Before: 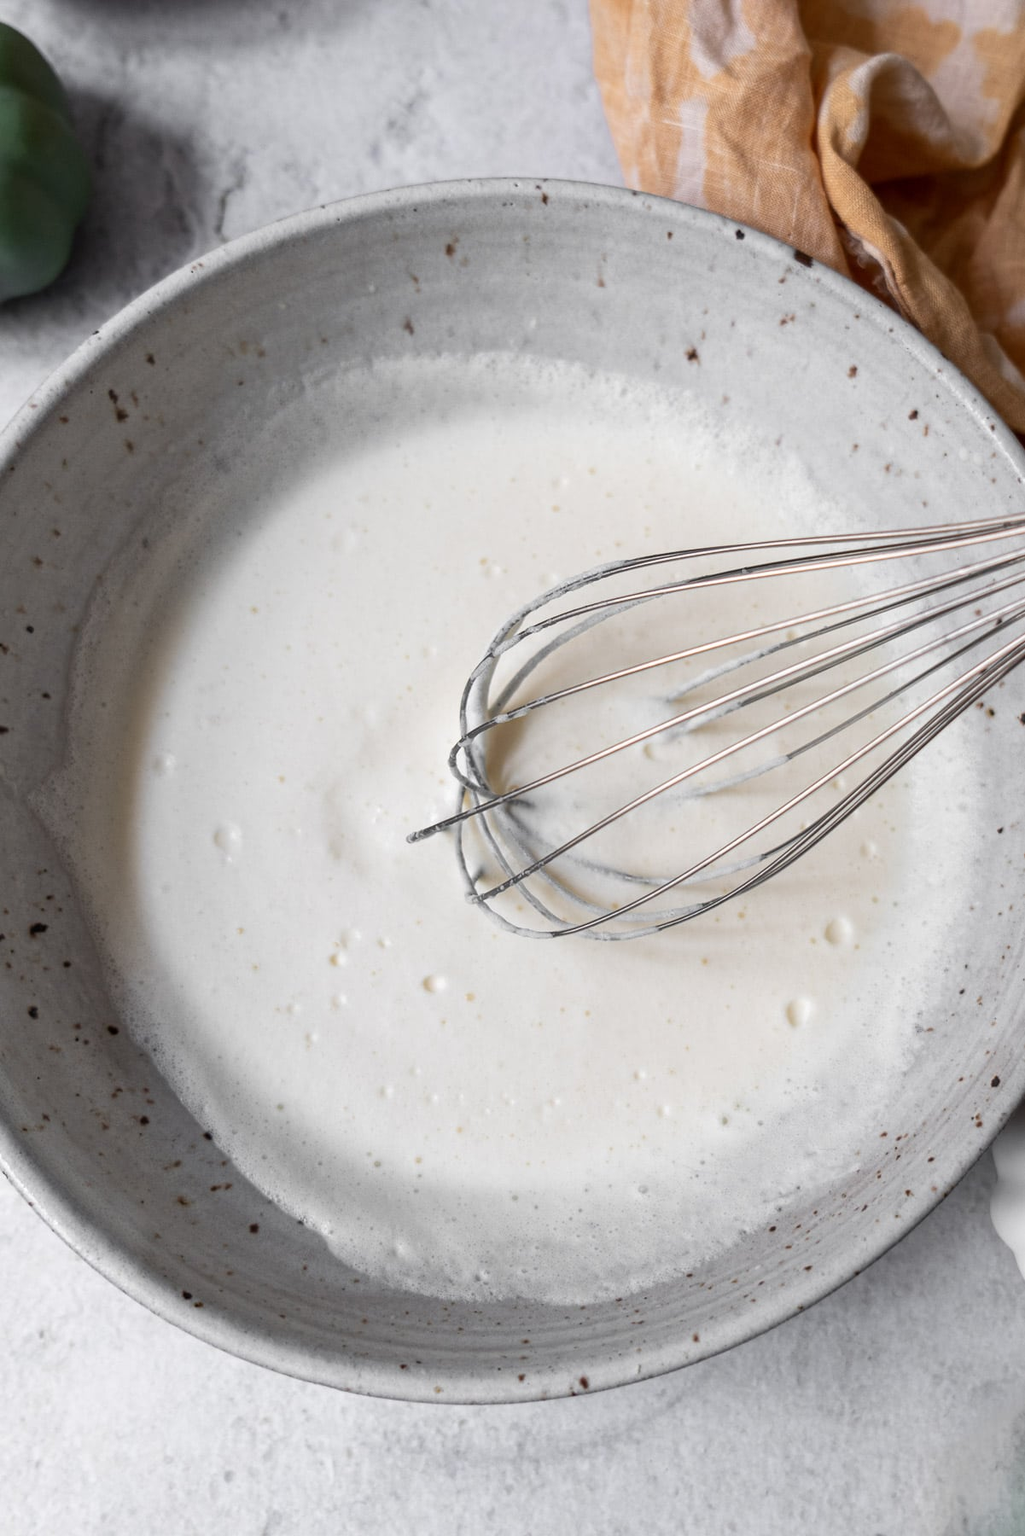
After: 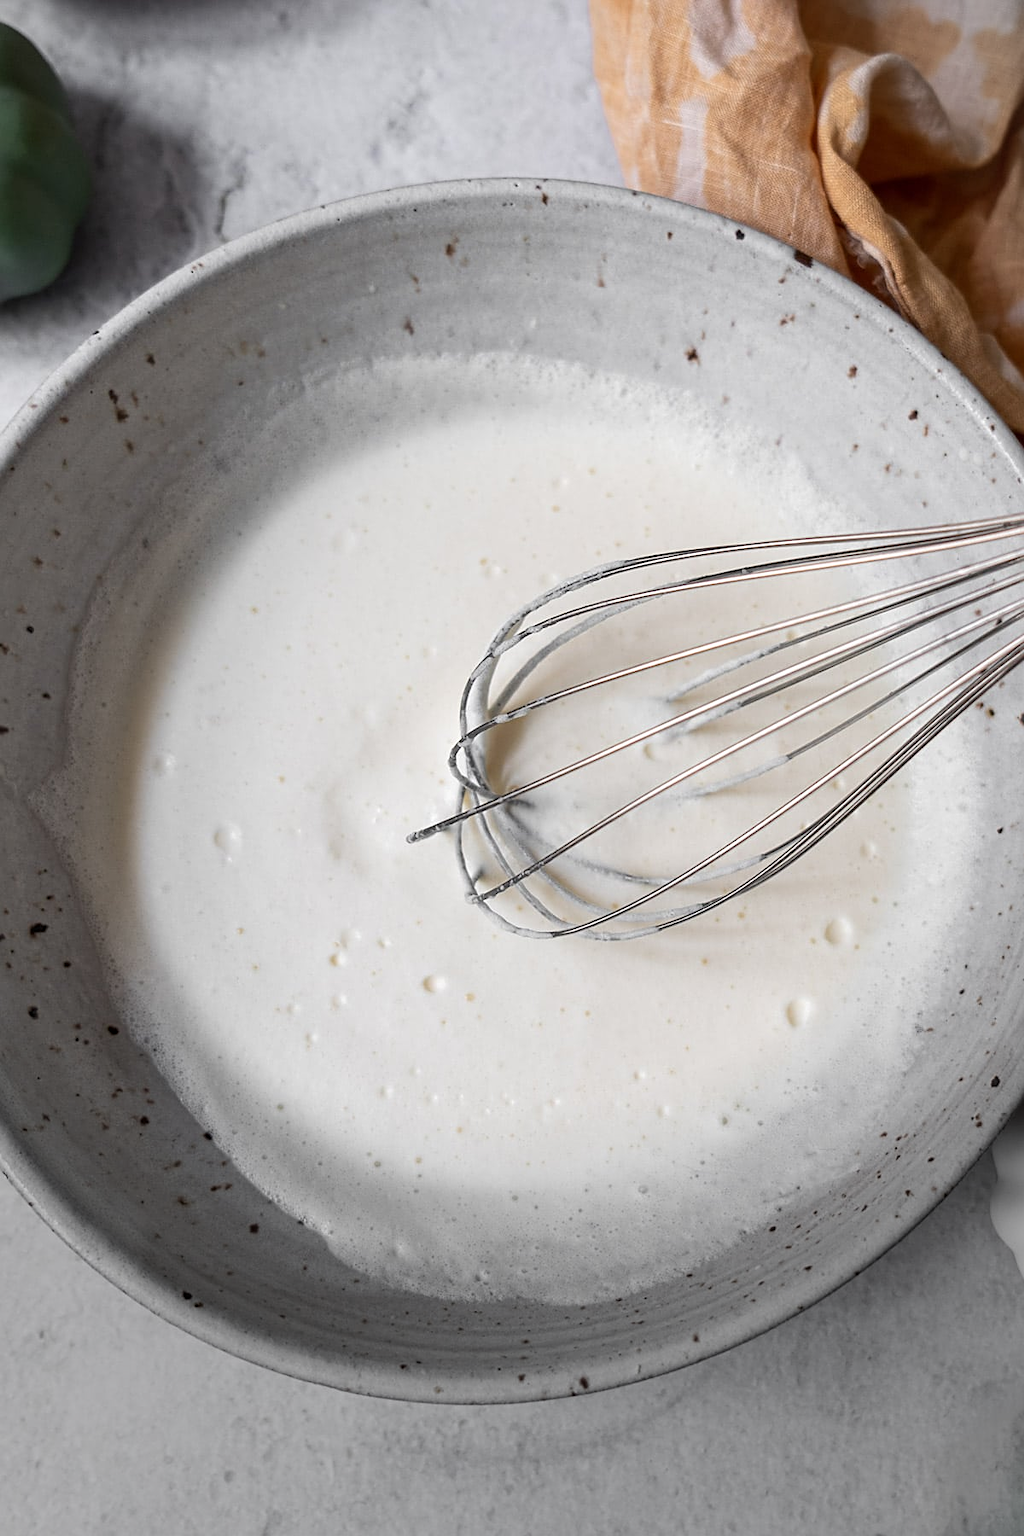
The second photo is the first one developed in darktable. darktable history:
sharpen: on, module defaults
vignetting: fall-off start 76.2%, fall-off radius 28.42%, center (-0.066, -0.316), width/height ratio 0.968
